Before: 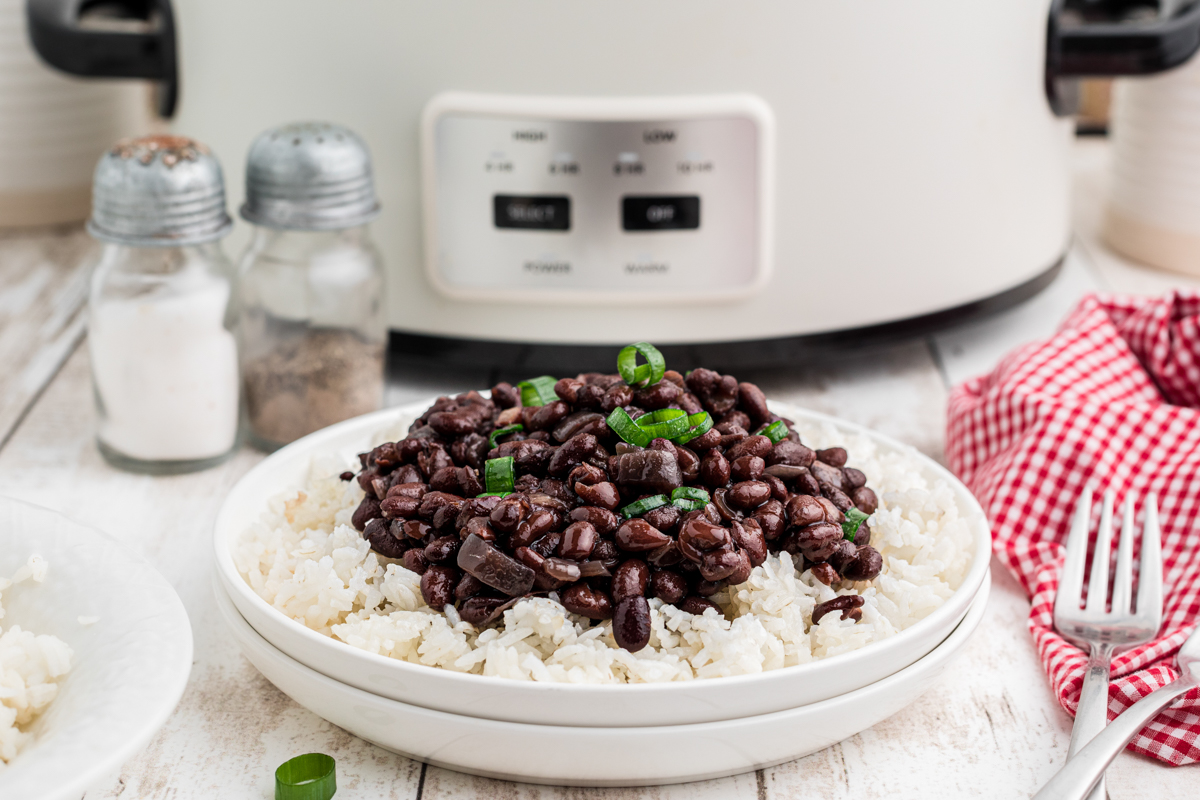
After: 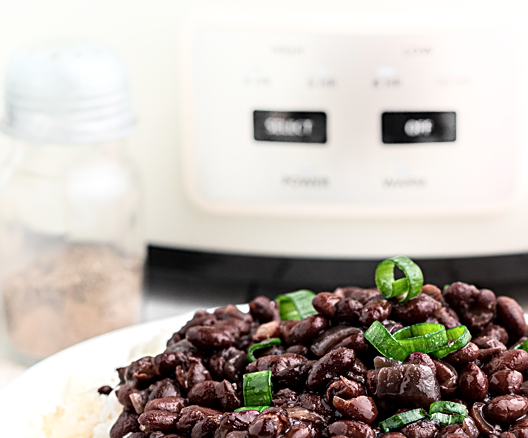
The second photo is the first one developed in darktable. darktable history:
contrast brightness saturation: saturation -0.04
tone equalizer: on, module defaults
sharpen: on, module defaults
exposure: exposure 0.376 EV, compensate highlight preservation false
shadows and highlights: shadows -21.3, highlights 100, soften with gaussian
crop: left 20.248%, top 10.86%, right 35.675%, bottom 34.321%
